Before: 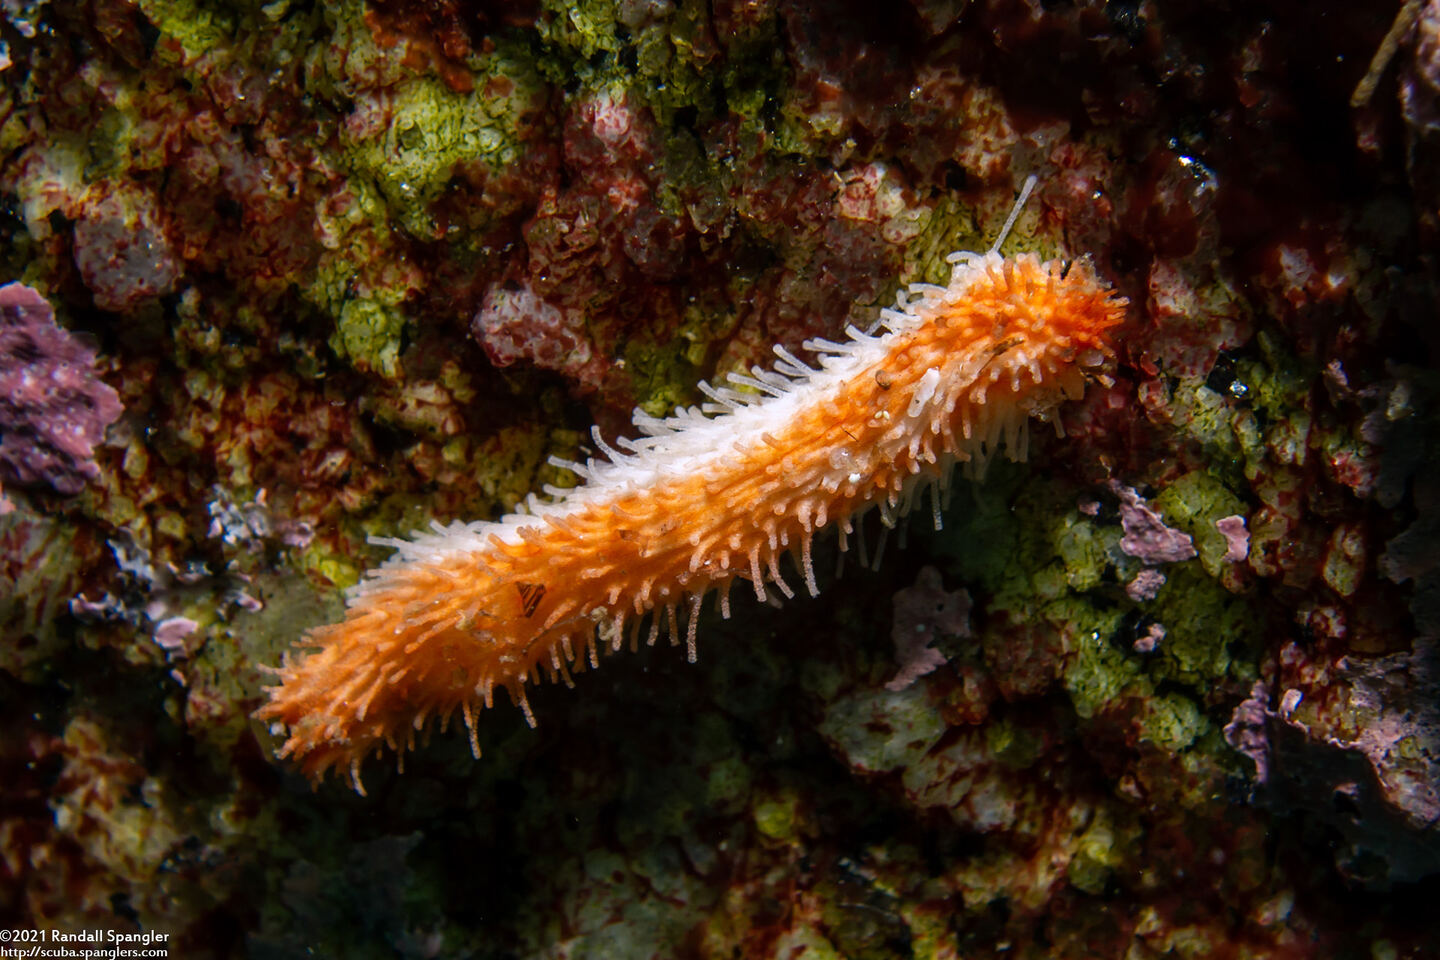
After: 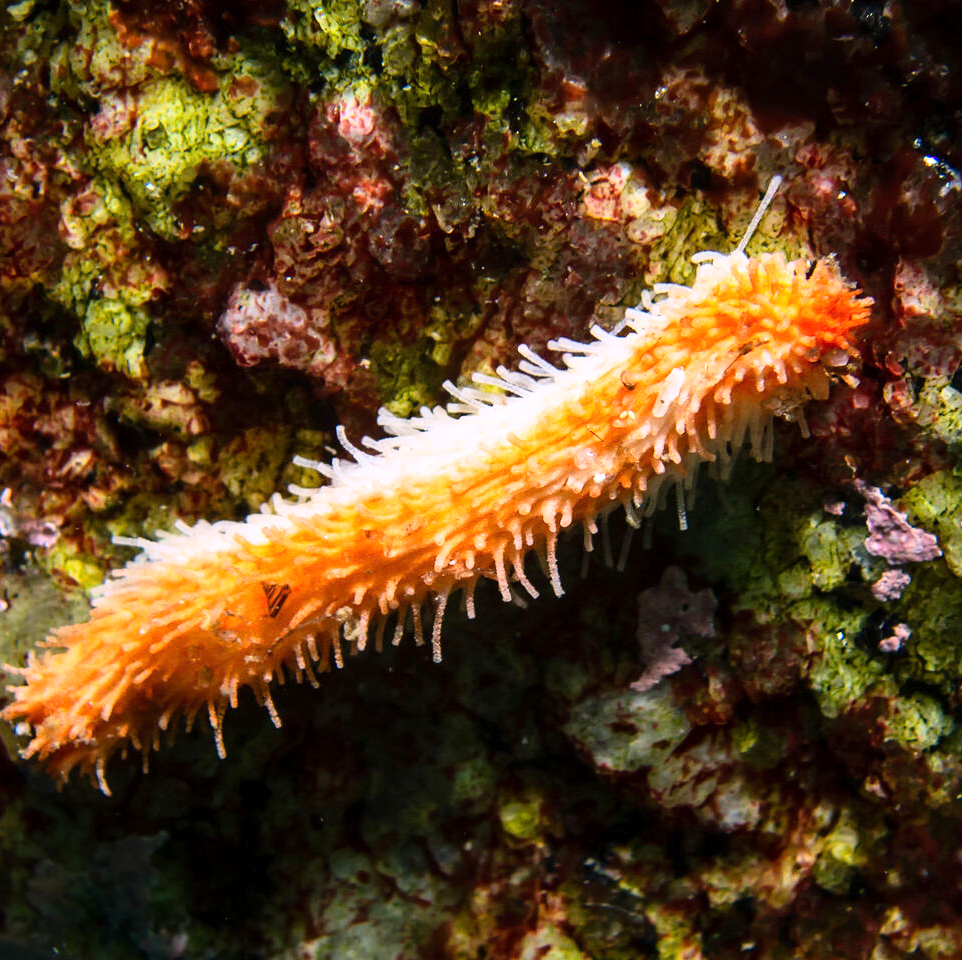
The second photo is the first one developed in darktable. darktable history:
crop and rotate: left 17.732%, right 15.423%
base curve: curves: ch0 [(0, 0) (0.018, 0.026) (0.143, 0.37) (0.33, 0.731) (0.458, 0.853) (0.735, 0.965) (0.905, 0.986) (1, 1)]
